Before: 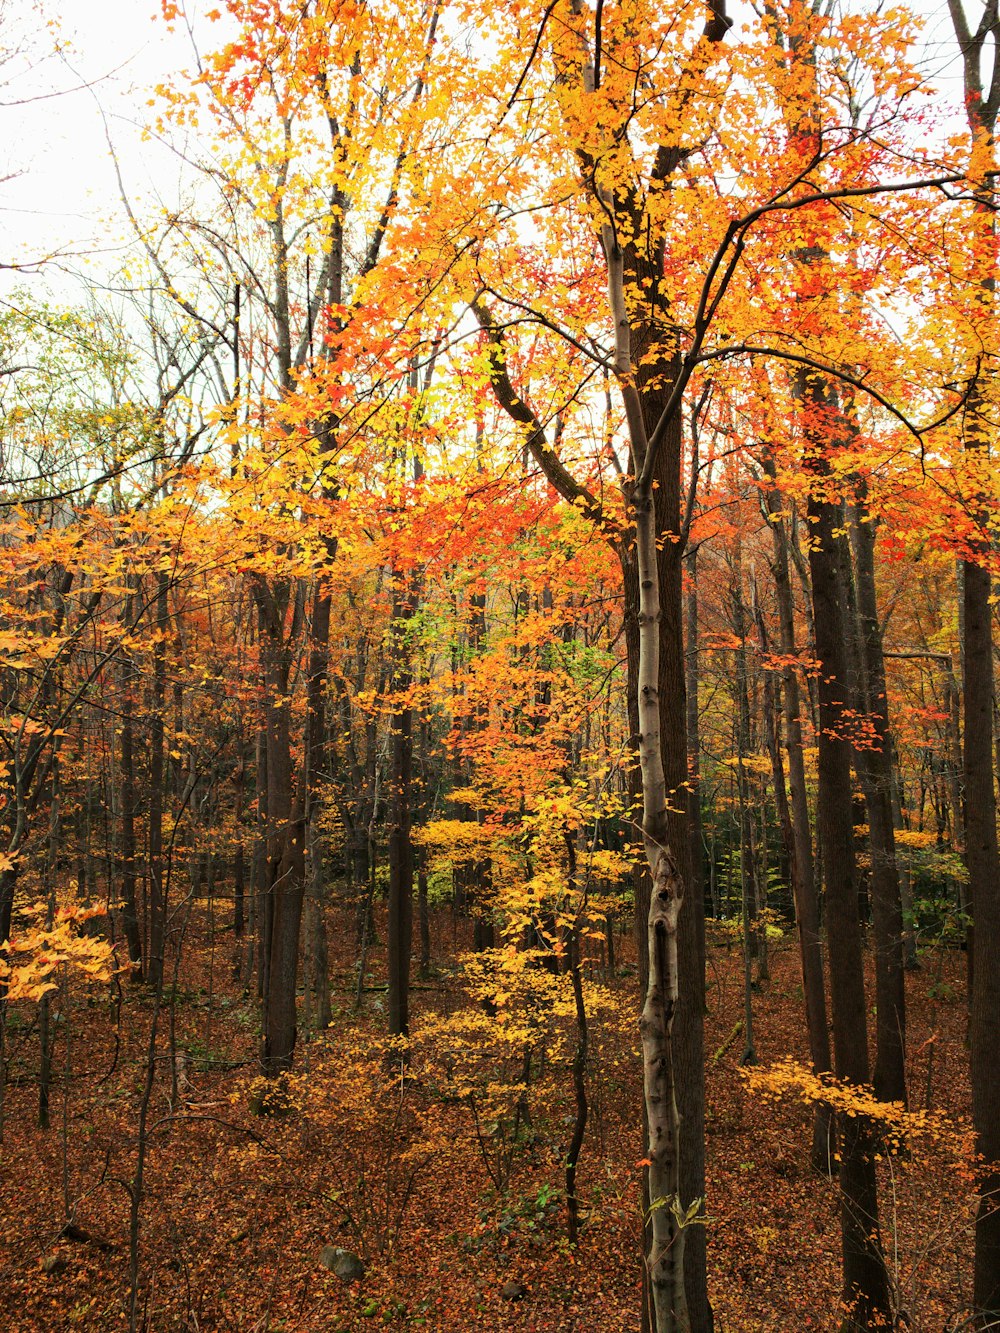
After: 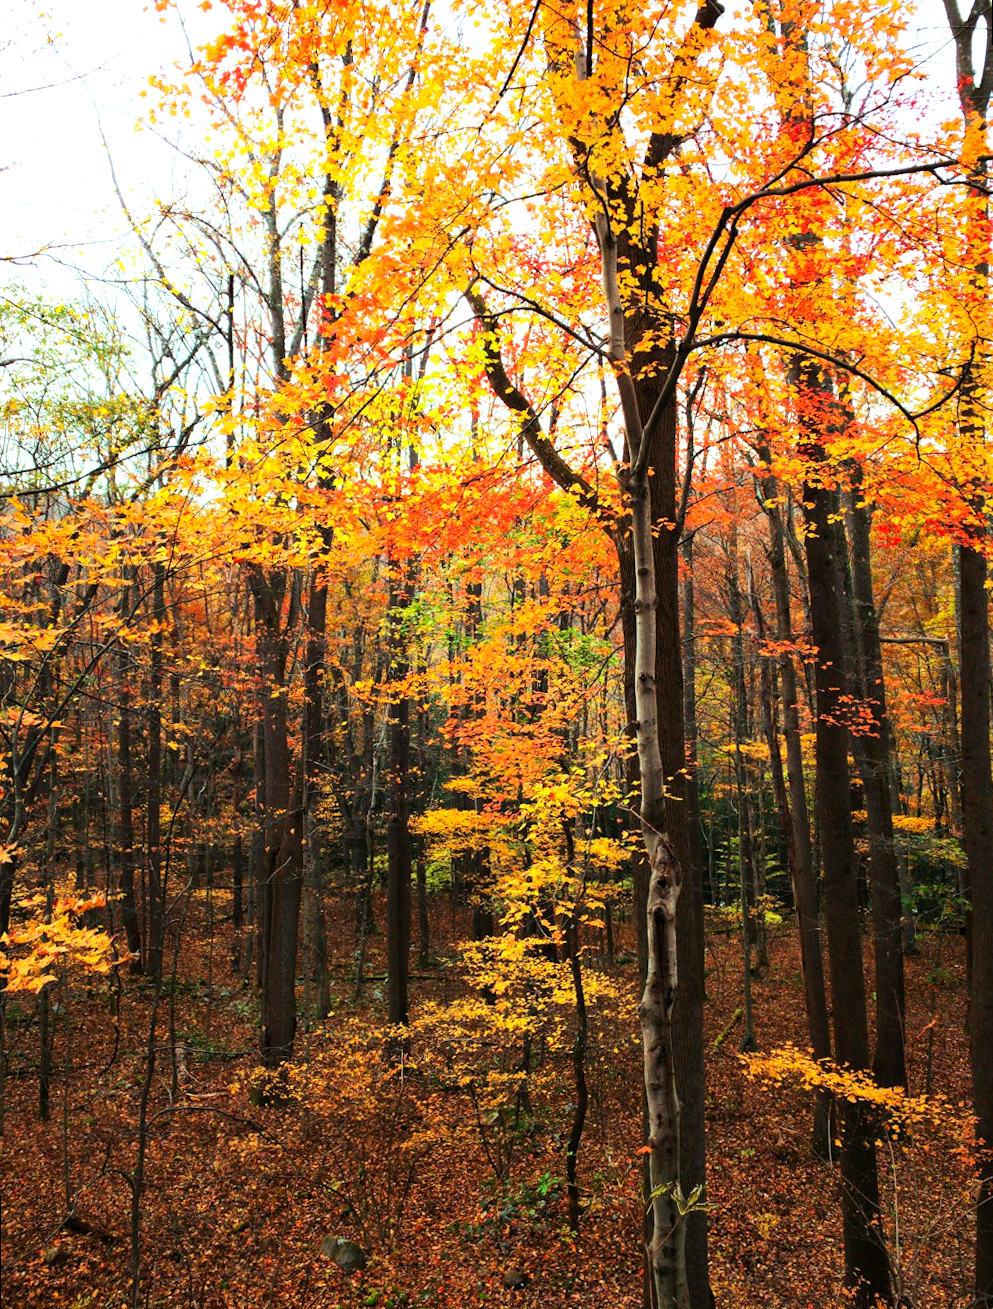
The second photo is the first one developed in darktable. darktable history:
rotate and perspective: rotation -0.45°, automatic cropping original format, crop left 0.008, crop right 0.992, crop top 0.012, crop bottom 0.988
tone equalizer: -8 EV -0.417 EV, -7 EV -0.389 EV, -6 EV -0.333 EV, -5 EV -0.222 EV, -3 EV 0.222 EV, -2 EV 0.333 EV, -1 EV 0.389 EV, +0 EV 0.417 EV, edges refinement/feathering 500, mask exposure compensation -1.57 EV, preserve details no
color calibration: x 0.37, y 0.382, temperature 4313.32 K
